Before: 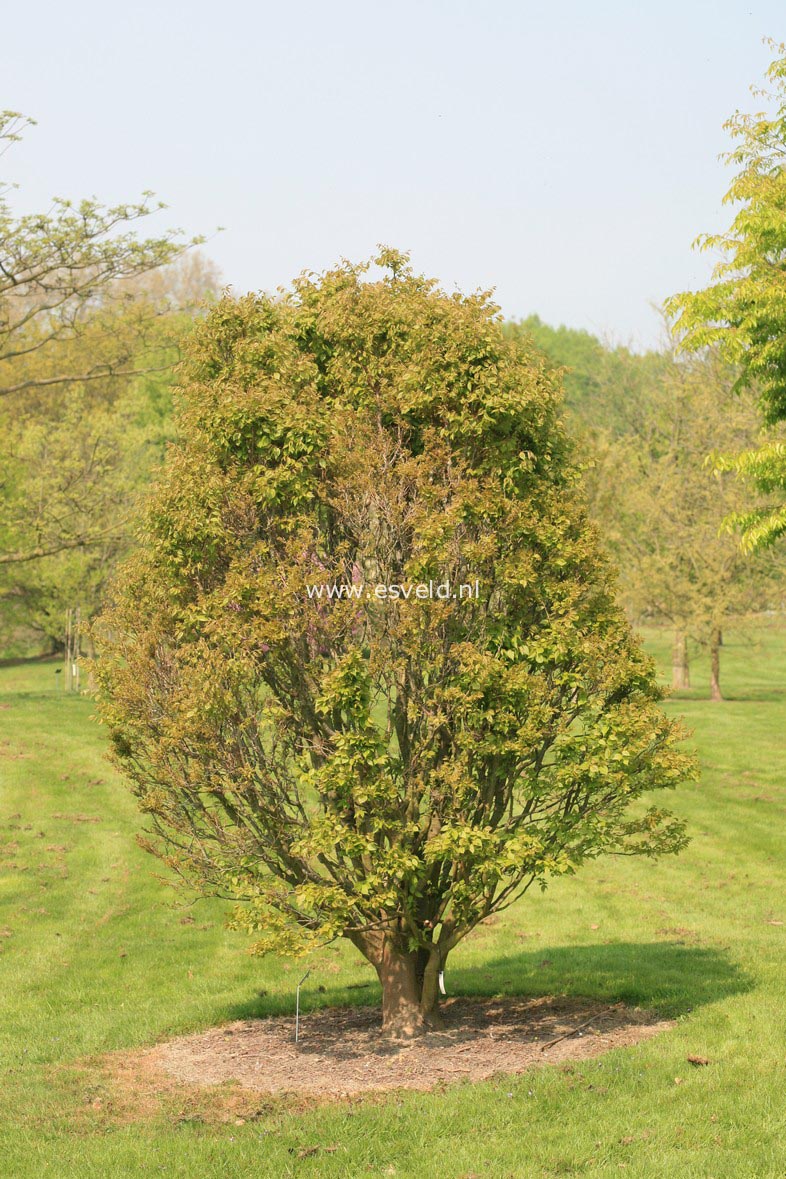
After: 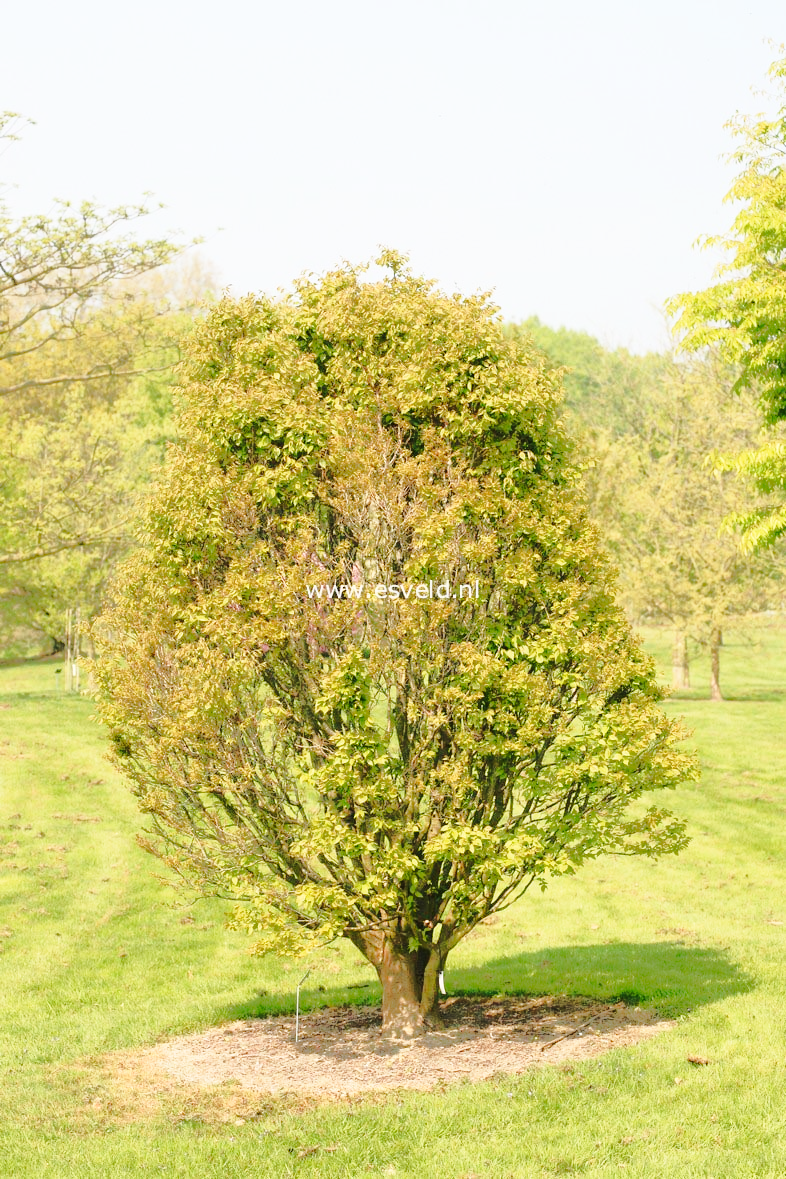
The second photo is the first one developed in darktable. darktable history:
base curve: curves: ch0 [(0, 0) (0.028, 0.03) (0.121, 0.232) (0.46, 0.748) (0.859, 0.968) (1, 1)], preserve colors none
tone curve: curves: ch0 [(0, 0) (0.003, 0.005) (0.011, 0.012) (0.025, 0.026) (0.044, 0.046) (0.069, 0.071) (0.1, 0.098) (0.136, 0.135) (0.177, 0.178) (0.224, 0.217) (0.277, 0.274) (0.335, 0.335) (0.399, 0.442) (0.468, 0.543) (0.543, 0.6) (0.623, 0.628) (0.709, 0.679) (0.801, 0.782) (0.898, 0.904) (1, 1)], color space Lab, linked channels, preserve colors none
